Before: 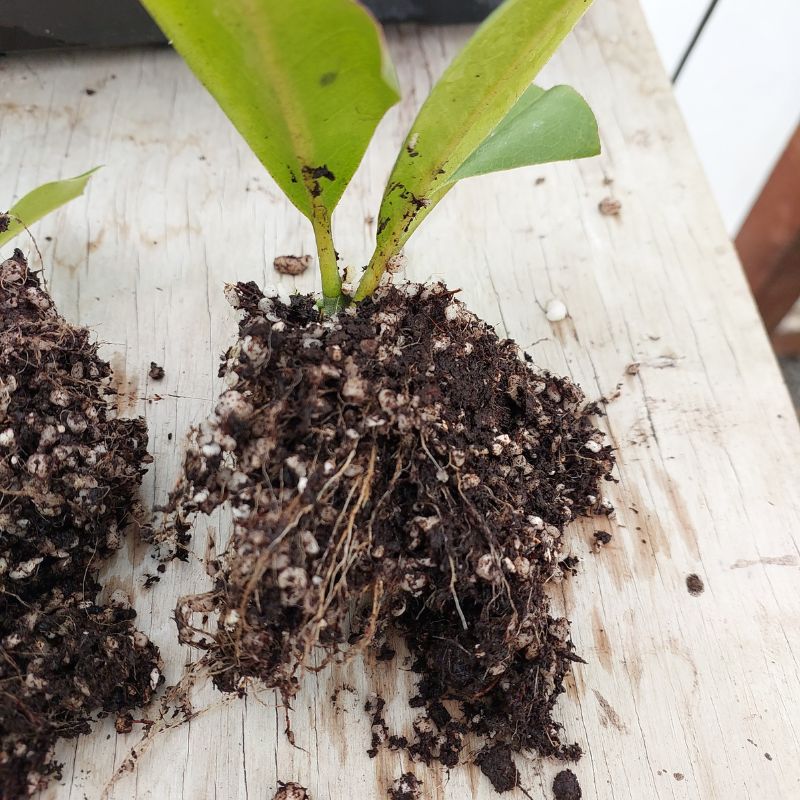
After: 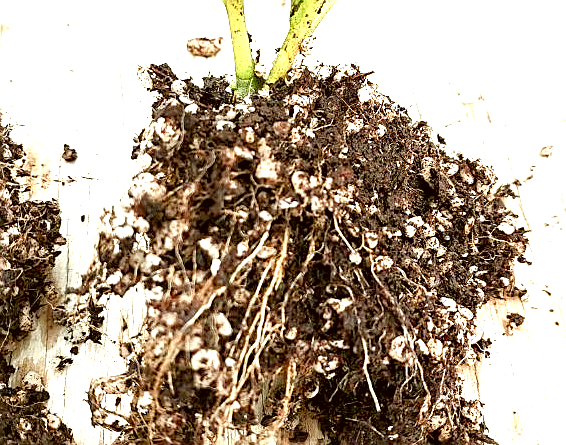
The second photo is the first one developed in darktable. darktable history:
color correction: highlights a* -1.39, highlights b* 10.56, shadows a* 0.296, shadows b* 18.69
color balance rgb: highlights gain › luminance 10.362%, global offset › luminance -0.888%, perceptual saturation grading › global saturation 20%, perceptual saturation grading › highlights -48.92%, perceptual saturation grading › shadows 25.044%
exposure: black level correction 0, exposure 1.583 EV, compensate exposure bias true, compensate highlight preservation false
sharpen: on, module defaults
crop: left 10.903%, top 27.305%, right 18.262%, bottom 17.037%
